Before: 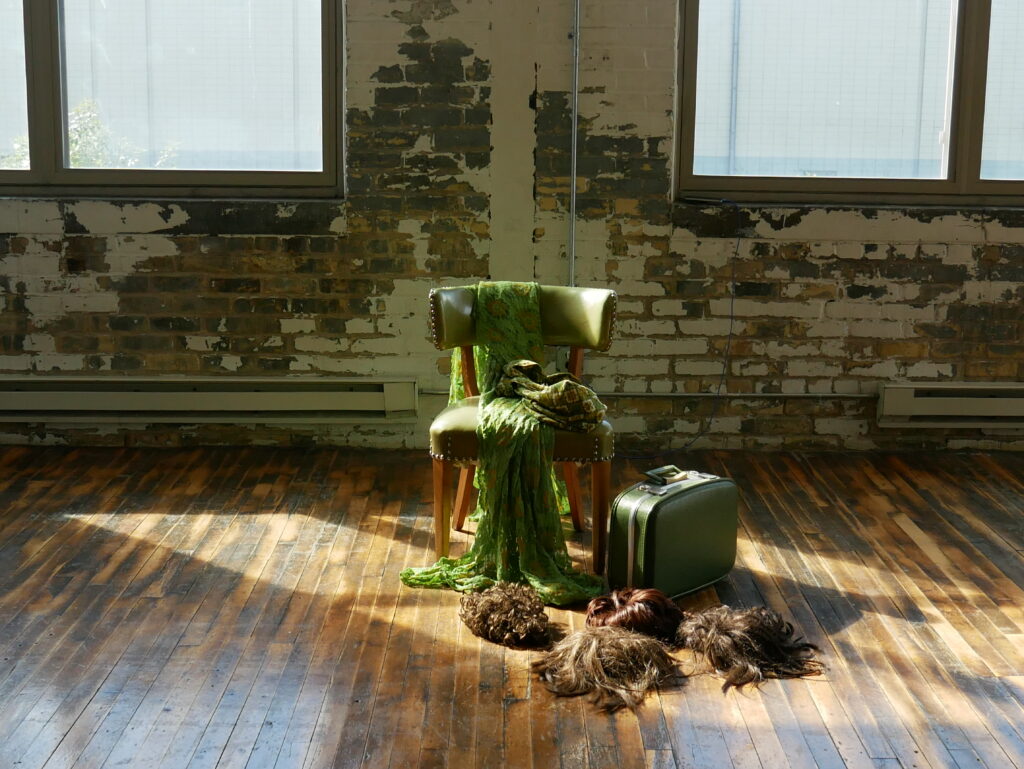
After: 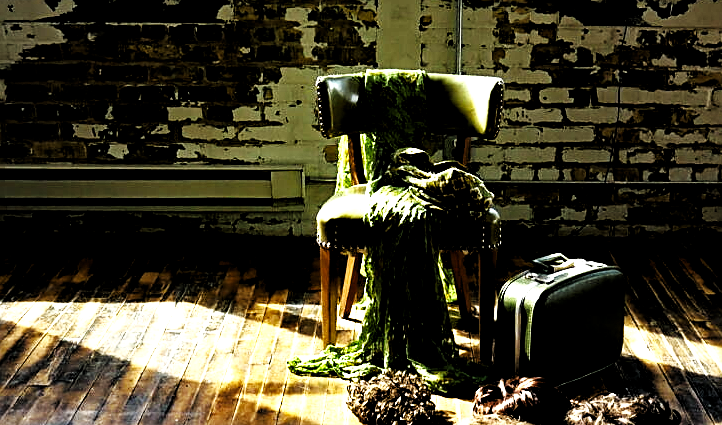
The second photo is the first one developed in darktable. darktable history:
levels: levels [0.101, 0.578, 0.953]
crop: left 11.123%, top 27.61%, right 18.3%, bottom 17.034%
sharpen: on, module defaults
base curve: curves: ch0 [(0, 0) (0.007, 0.004) (0.027, 0.03) (0.046, 0.07) (0.207, 0.54) (0.442, 0.872) (0.673, 0.972) (1, 1)], preserve colors none
contrast equalizer: octaves 7, y [[0.6 ×6], [0.55 ×6], [0 ×6], [0 ×6], [0 ×6]], mix 0.3
tone curve: curves: ch0 [(0, 0) (0.224, 0.12) (0.375, 0.296) (0.528, 0.472) (0.681, 0.634) (0.8, 0.766) (0.873, 0.877) (1, 1)], preserve colors basic power
haze removal: strength 0.29, distance 0.25, compatibility mode true, adaptive false
